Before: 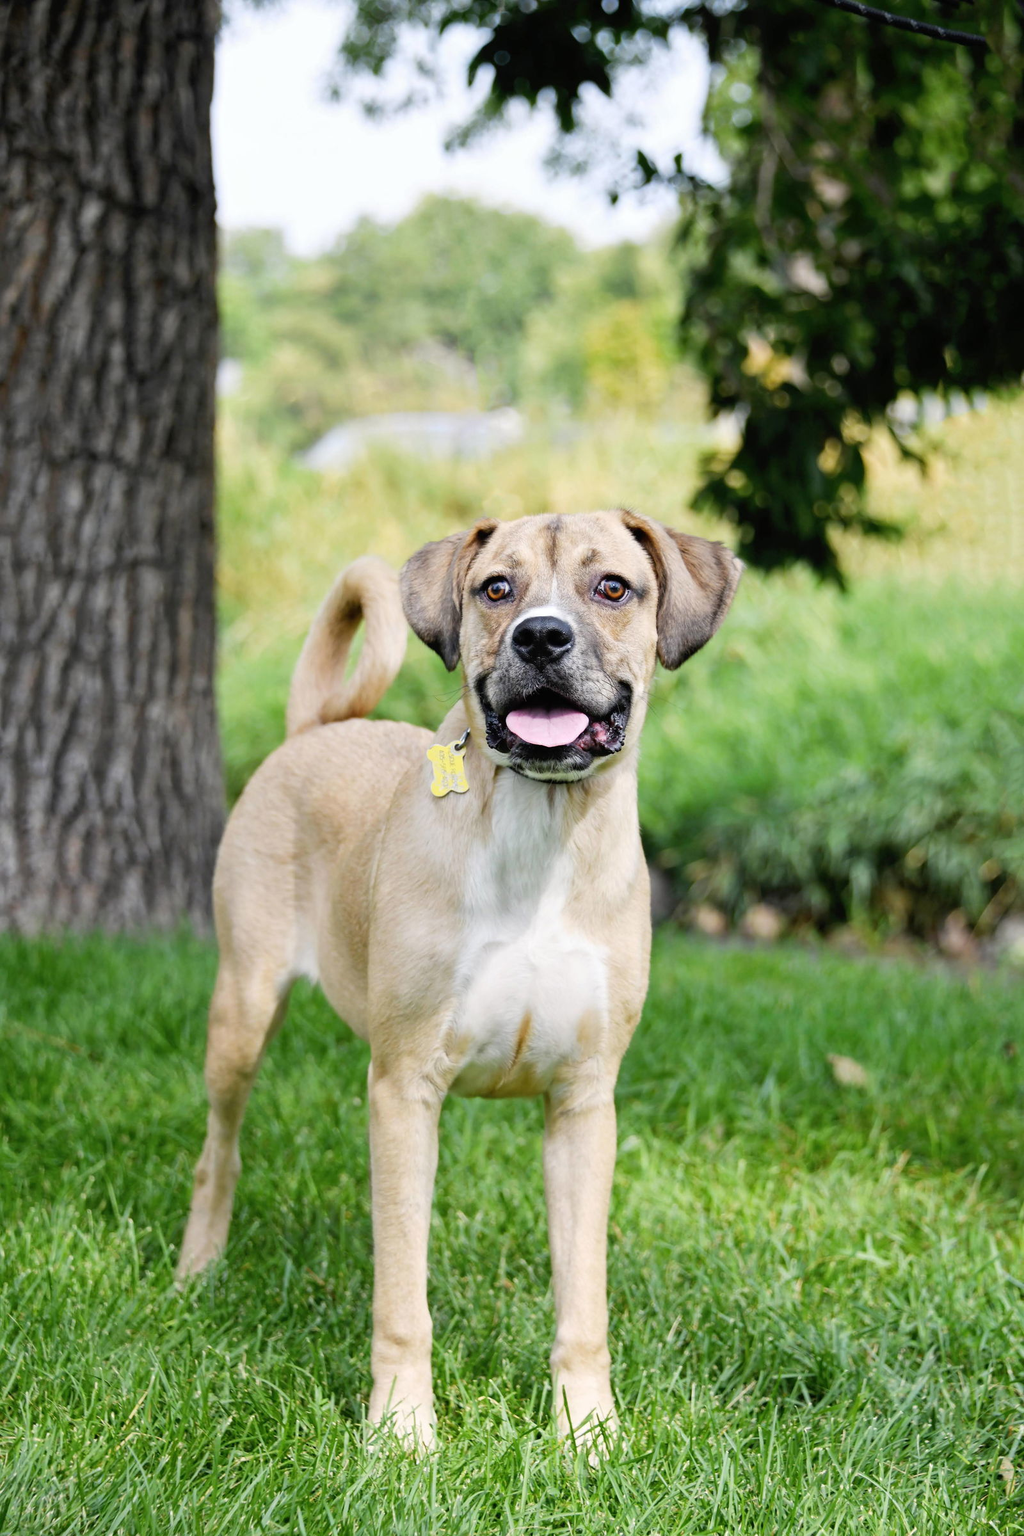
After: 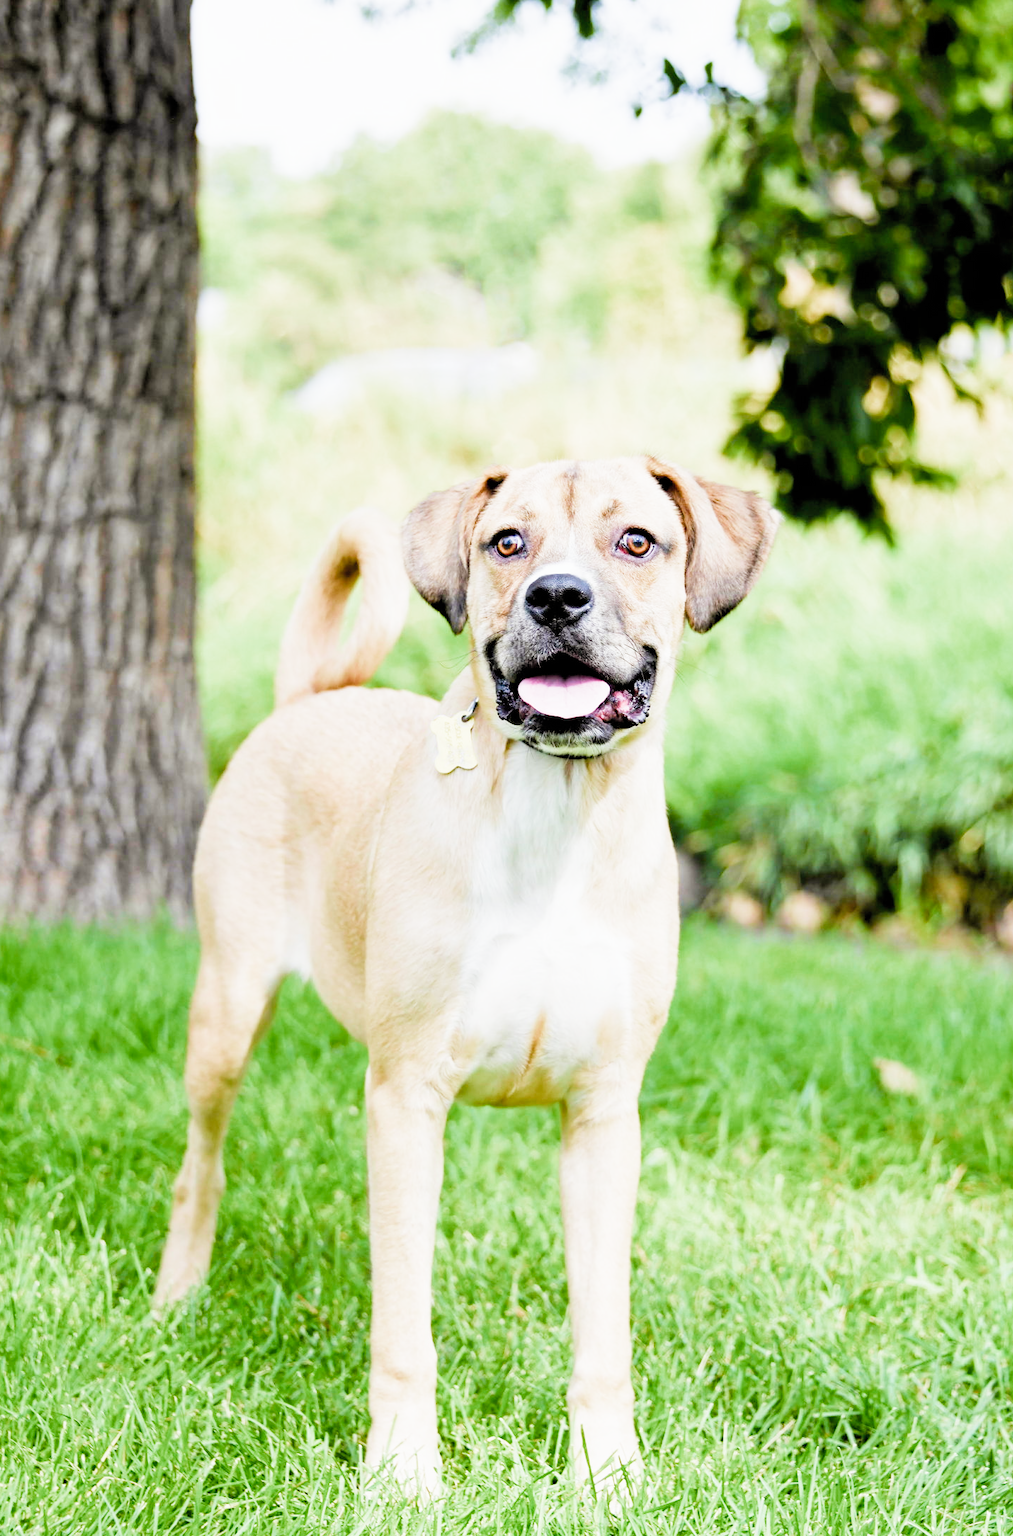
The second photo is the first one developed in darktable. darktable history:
filmic rgb: black relative exposure -7.65 EV, white relative exposure 4.56 EV, threshold 3 EV, hardness 3.61, color science v4 (2020), enable highlight reconstruction true
exposure: black level correction 0, exposure 1.675 EV, compensate highlight preservation false
color balance rgb: power › chroma 0.687%, power › hue 60°, global offset › luminance -0.878%, perceptual saturation grading › global saturation 0.507%, global vibrance 41.391%
crop: left 3.745%, top 6.388%, right 6.758%, bottom 3.213%
